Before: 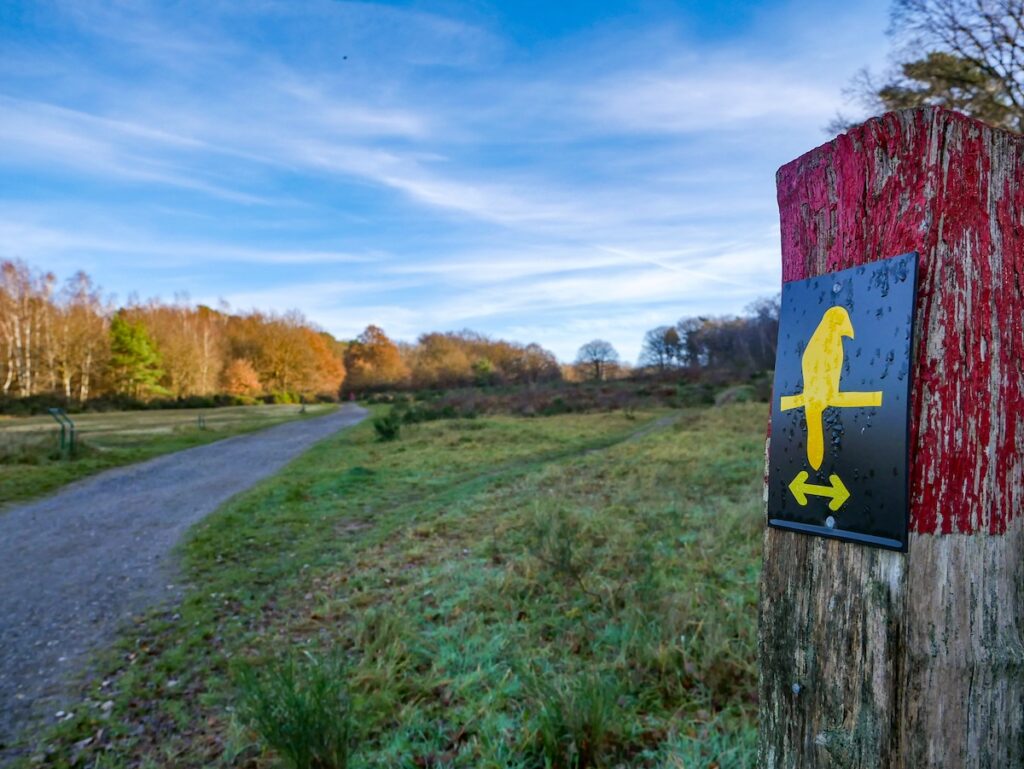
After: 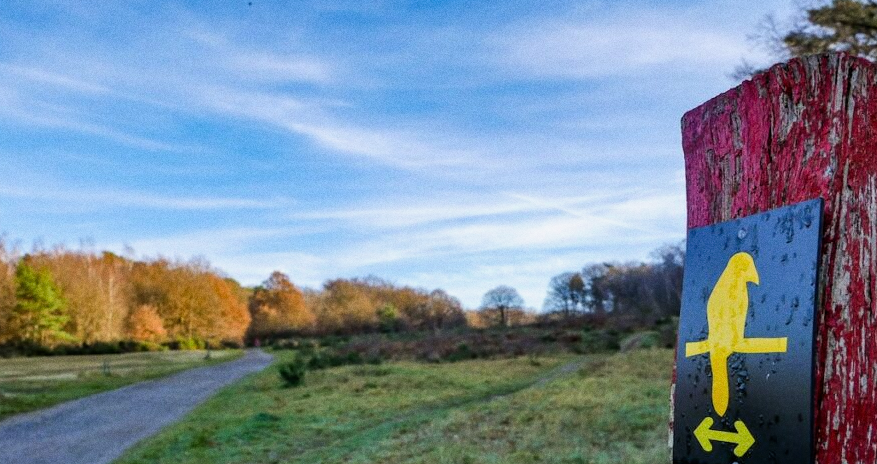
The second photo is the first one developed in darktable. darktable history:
filmic rgb: middle gray luminance 18.42%, black relative exposure -11.45 EV, white relative exposure 2.55 EV, threshold 6 EV, target black luminance 0%, hardness 8.41, latitude 99%, contrast 1.084, shadows ↔ highlights balance 0.505%, add noise in highlights 0, preserve chrominance max RGB, color science v3 (2019), use custom middle-gray values true, iterations of high-quality reconstruction 0, contrast in highlights soft, enable highlight reconstruction true
grain: coarseness 0.47 ISO
crop and rotate: left 9.345%, top 7.22%, right 4.982%, bottom 32.331%
